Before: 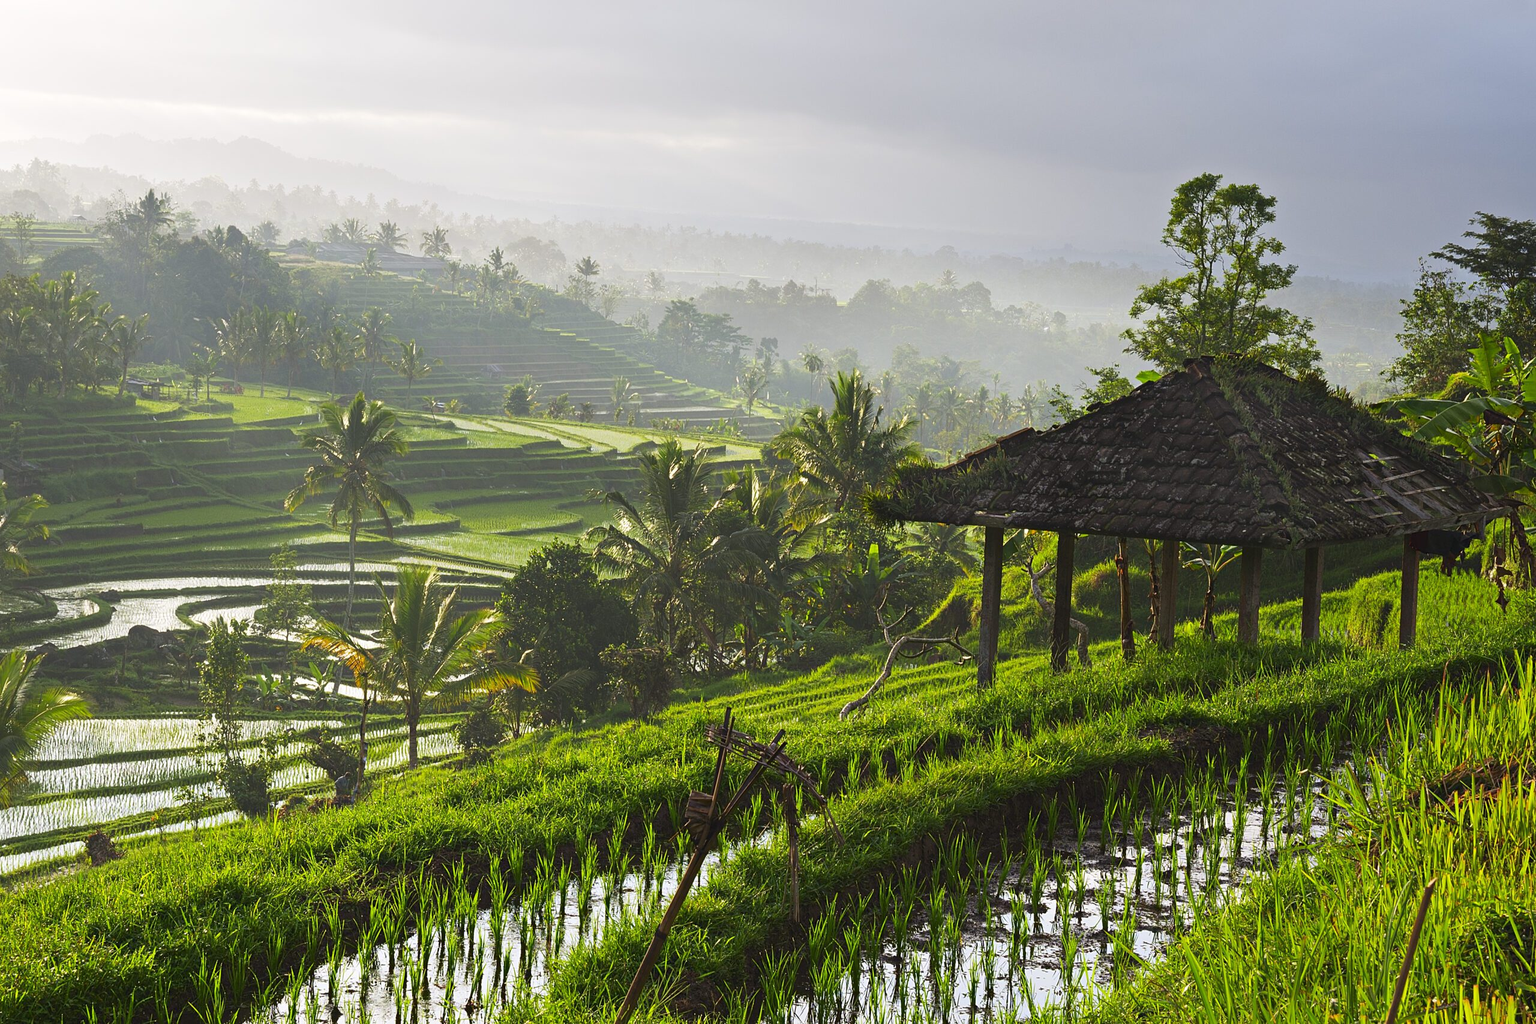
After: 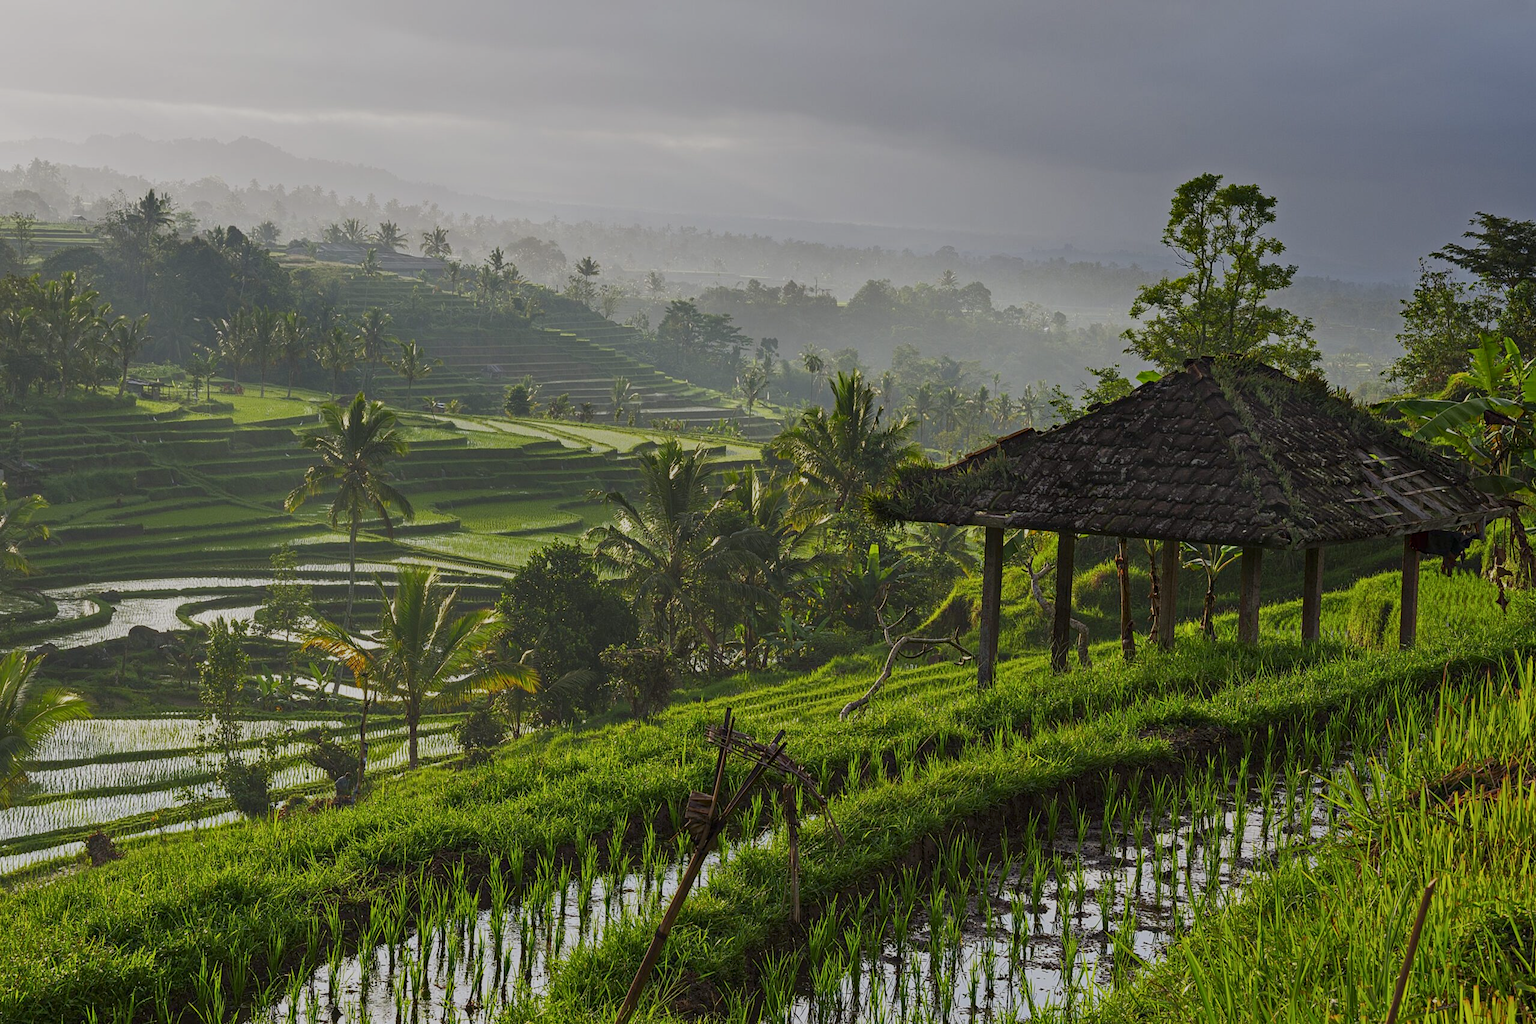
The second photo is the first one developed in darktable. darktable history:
exposure: compensate exposure bias true, compensate highlight preservation false
haze removal: compatibility mode true, adaptive false
tone equalizer: -8 EV -0.008 EV, -7 EV 0.011 EV, -6 EV -0.007 EV, -5 EV 0.005 EV, -4 EV -0.035 EV, -3 EV -0.23 EV, -2 EV -0.679 EV, -1 EV -0.96 EV, +0 EV -0.963 EV
local contrast: detail 130%
